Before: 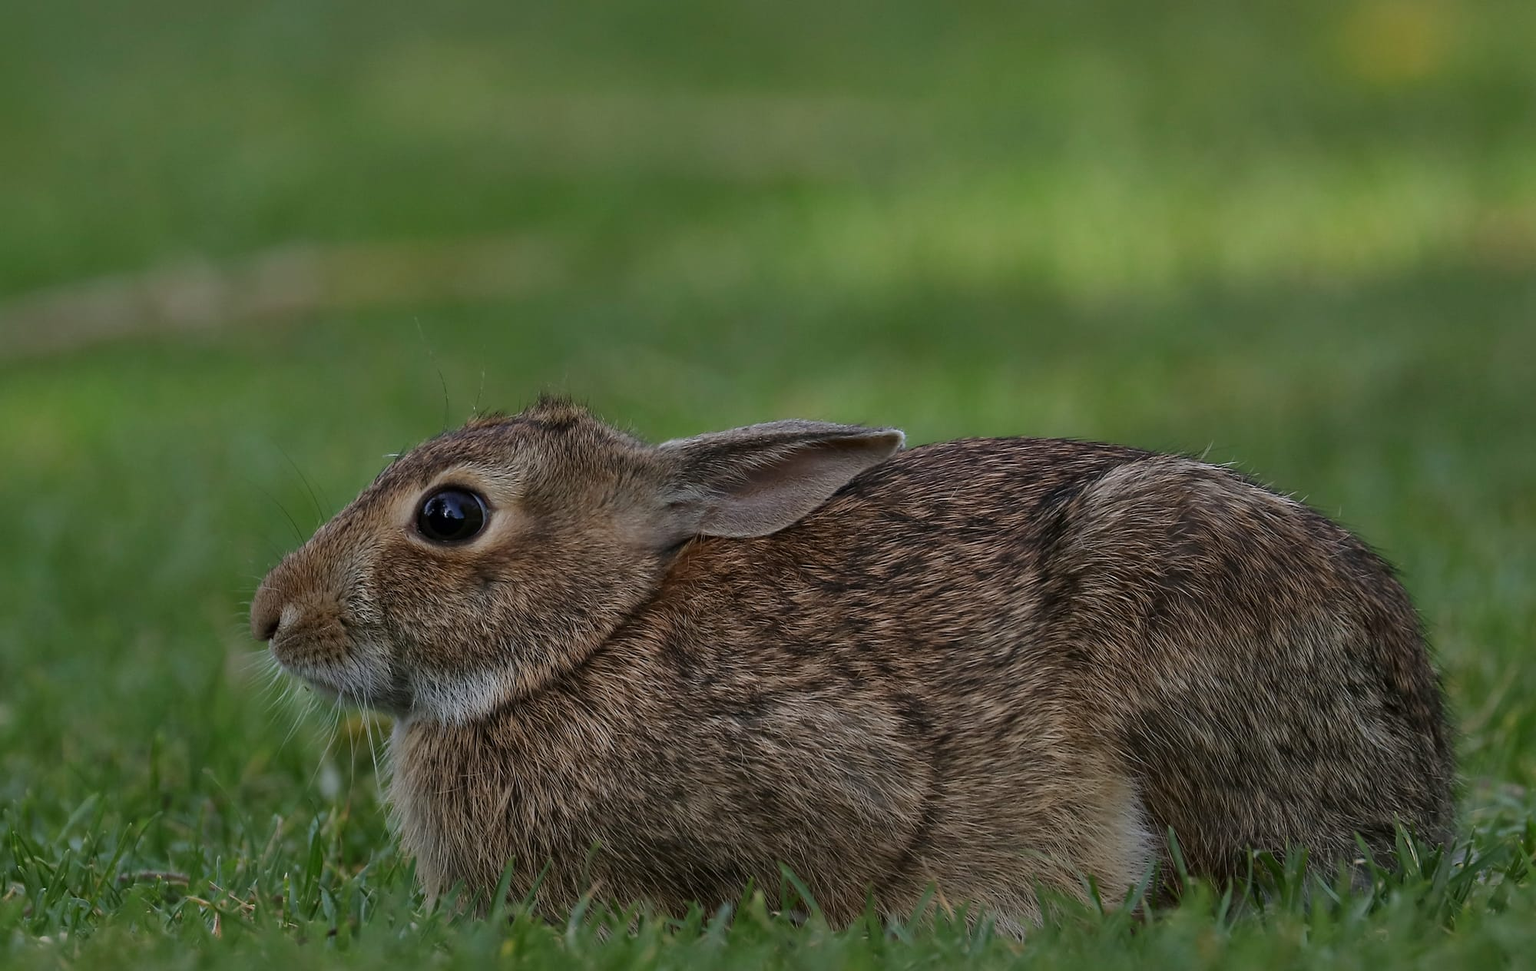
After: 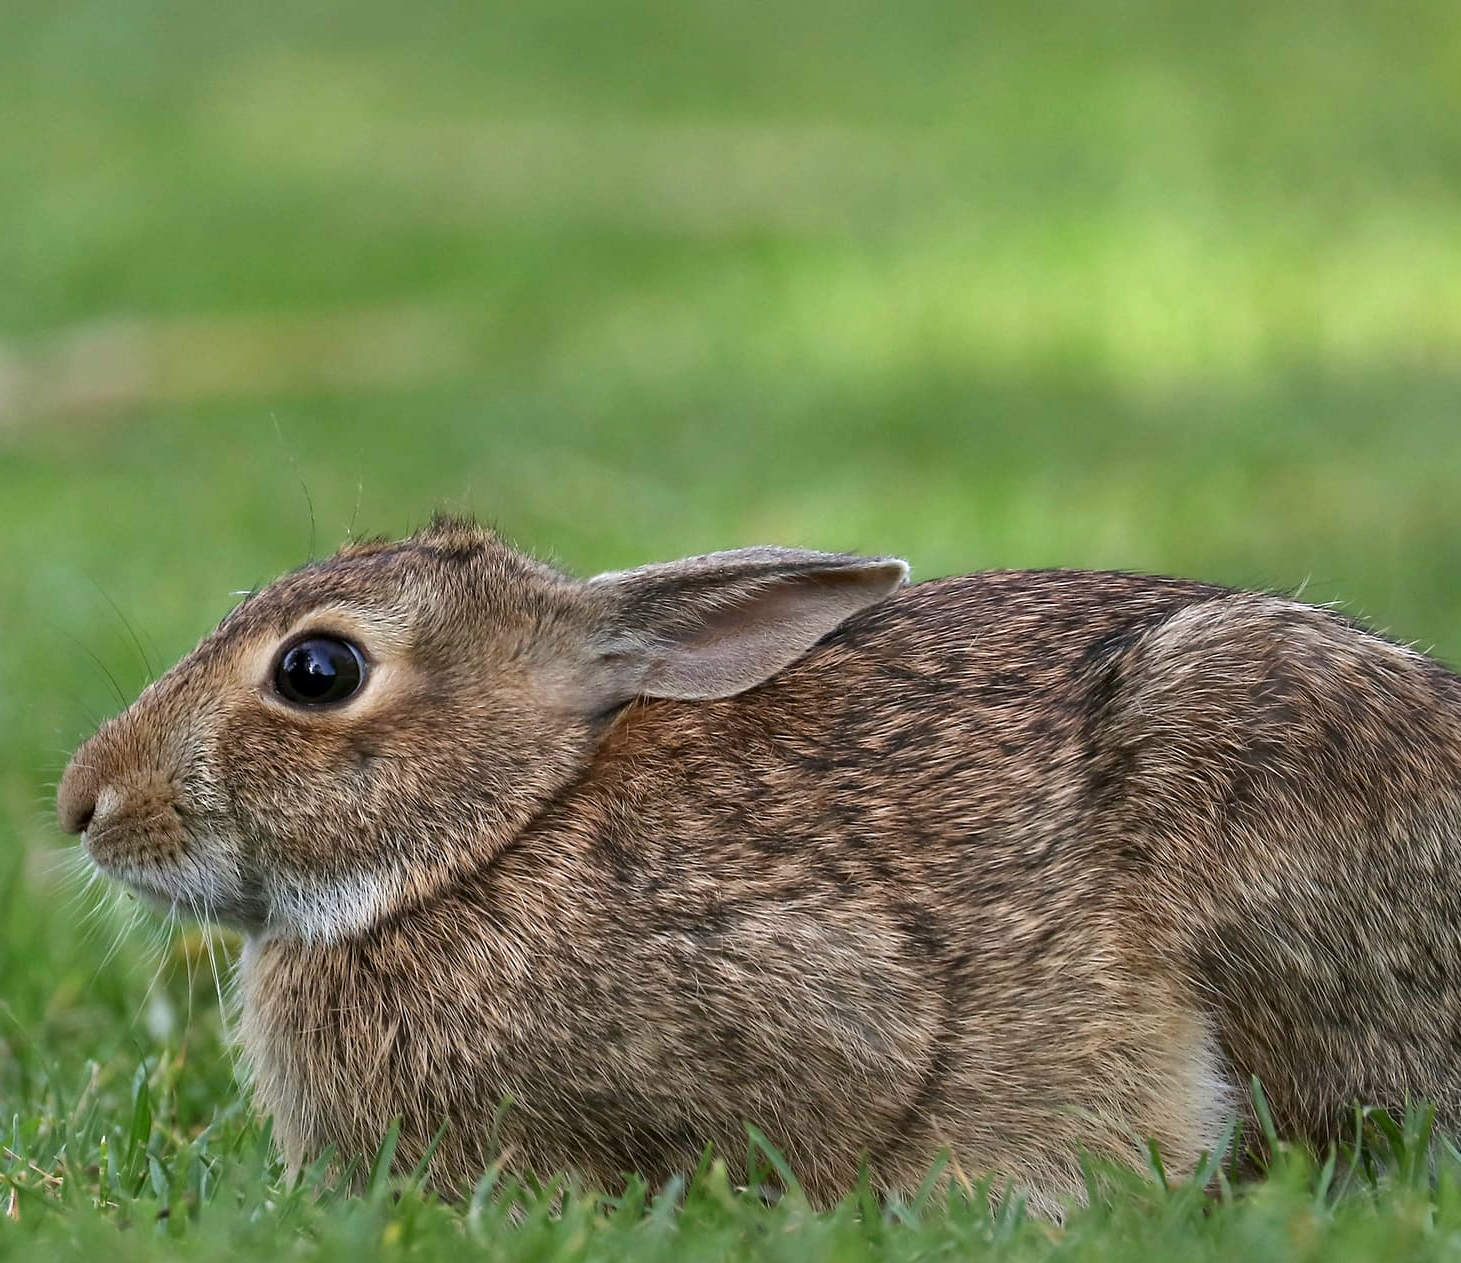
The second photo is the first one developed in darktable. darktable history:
exposure: black level correction 0.001, exposure 1.127 EV, compensate highlight preservation false
crop: left 13.465%, top 0%, right 13.457%
